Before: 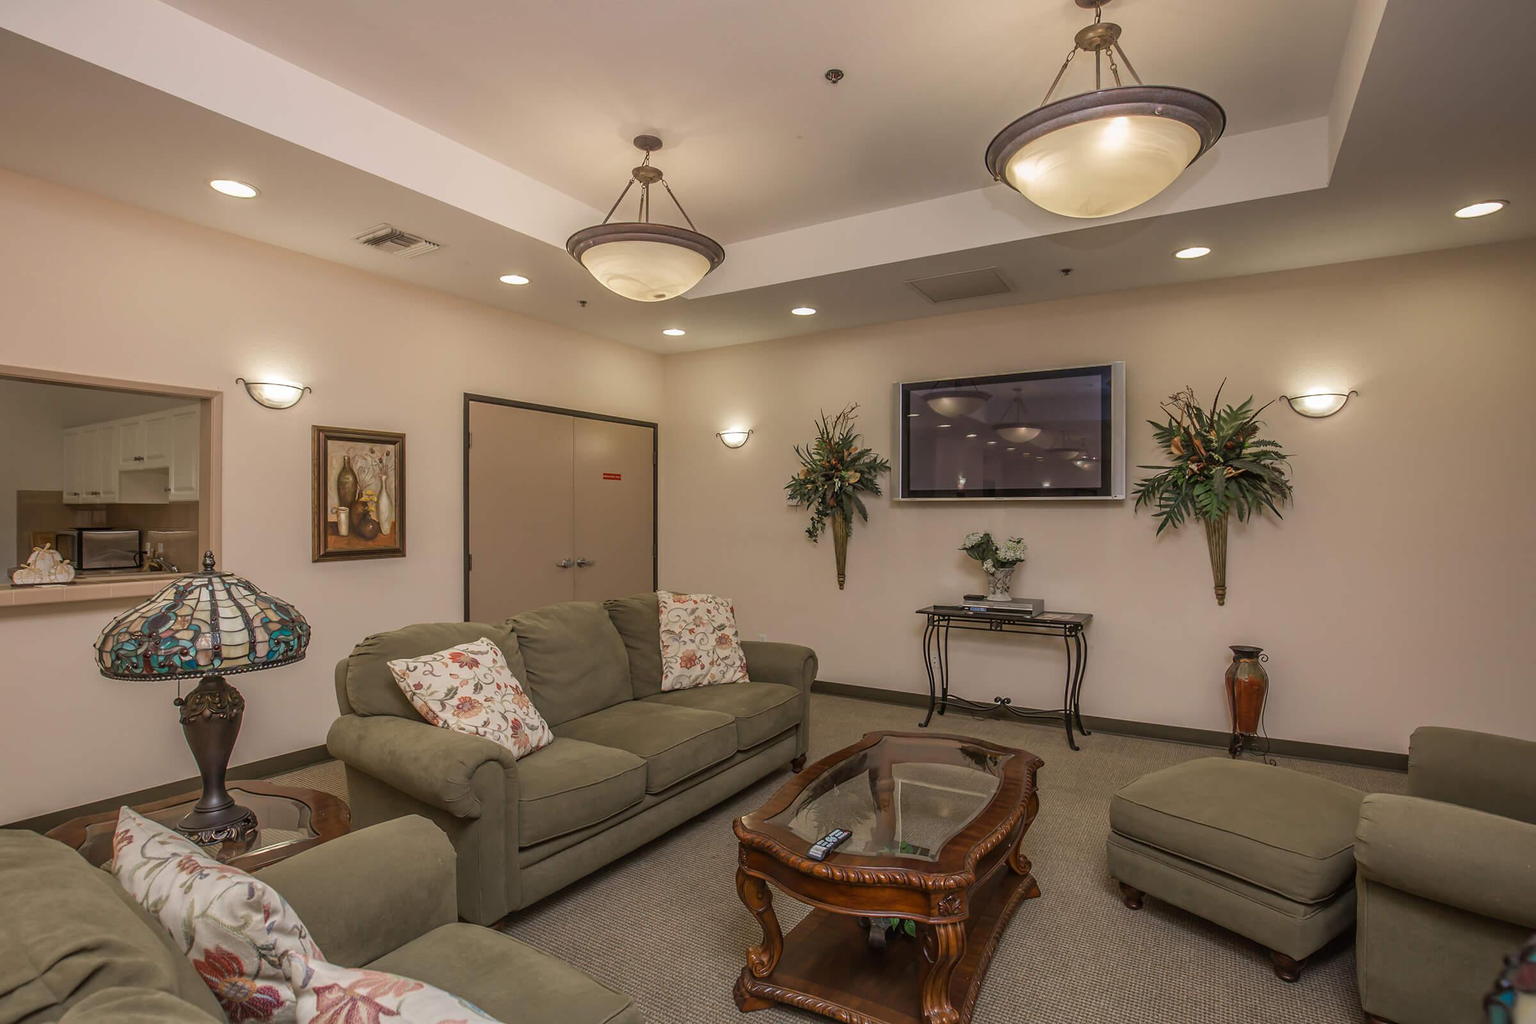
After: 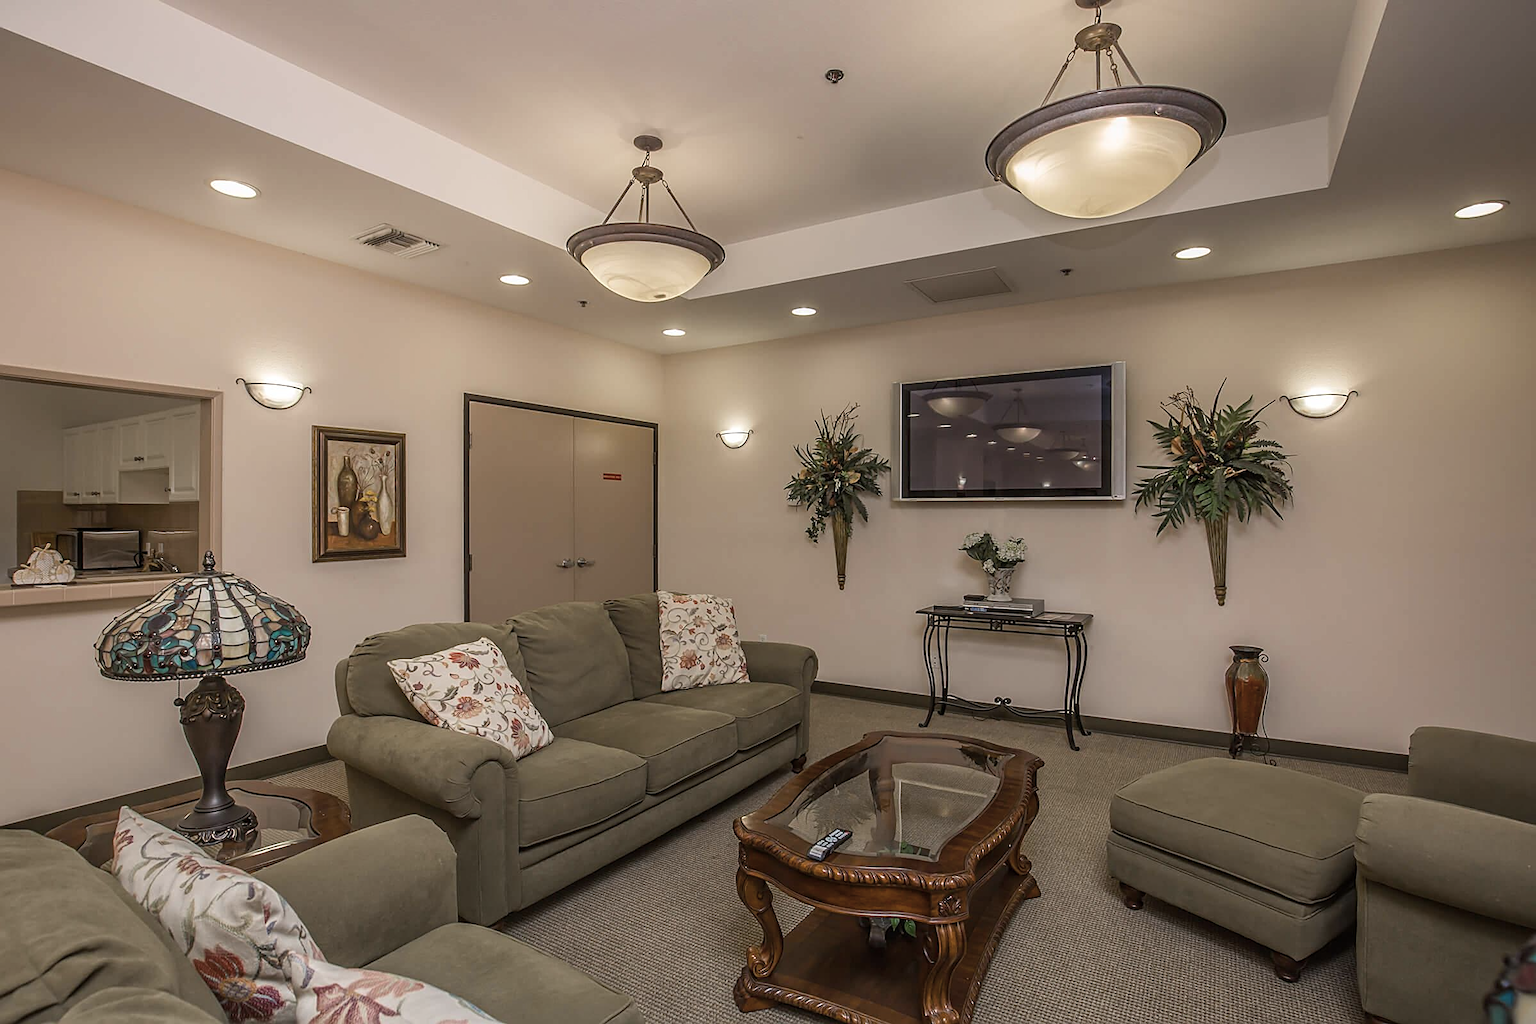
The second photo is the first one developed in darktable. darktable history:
tone equalizer: on, module defaults
sharpen: on, module defaults
color balance rgb: perceptual saturation grading › global saturation 30.734%
contrast brightness saturation: contrast 0.1, saturation -0.363
